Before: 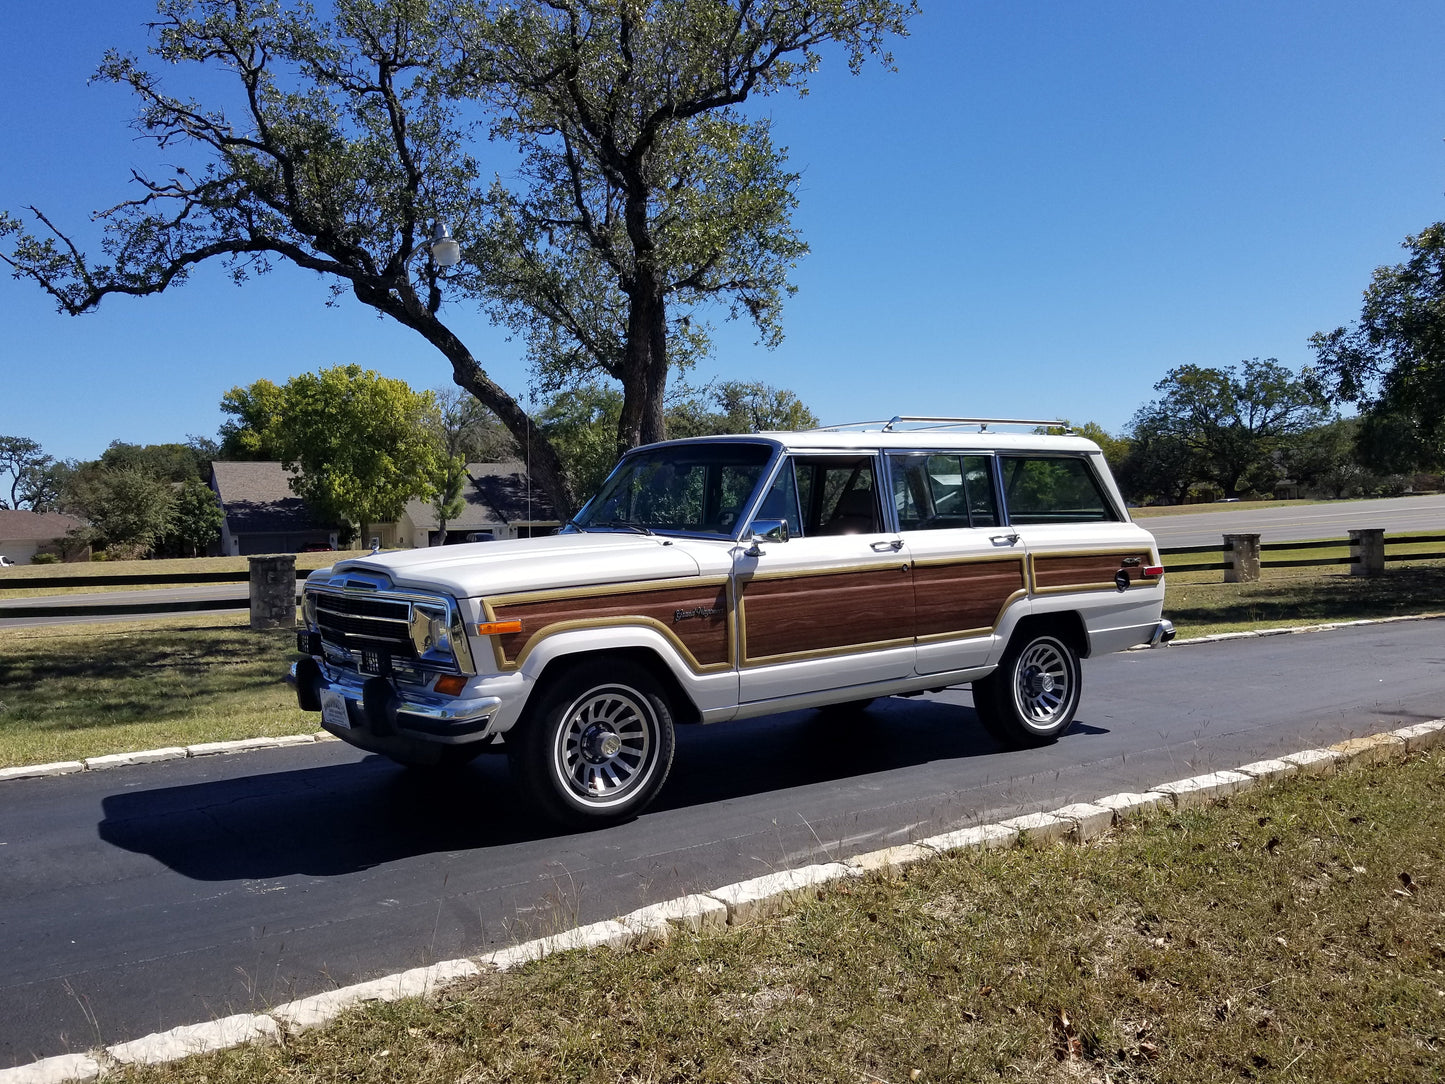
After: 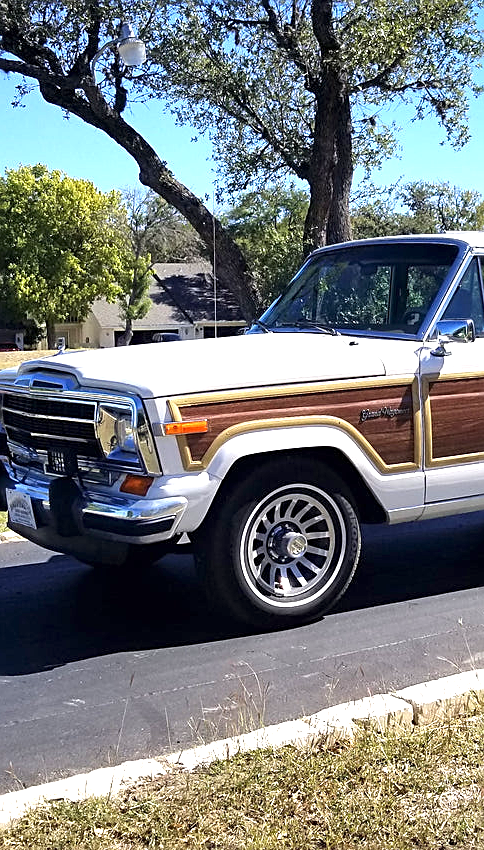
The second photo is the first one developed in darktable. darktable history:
crop and rotate: left 21.77%, top 18.528%, right 44.676%, bottom 2.997%
sharpen: on, module defaults
exposure: exposure 1.16 EV, compensate exposure bias true, compensate highlight preservation false
